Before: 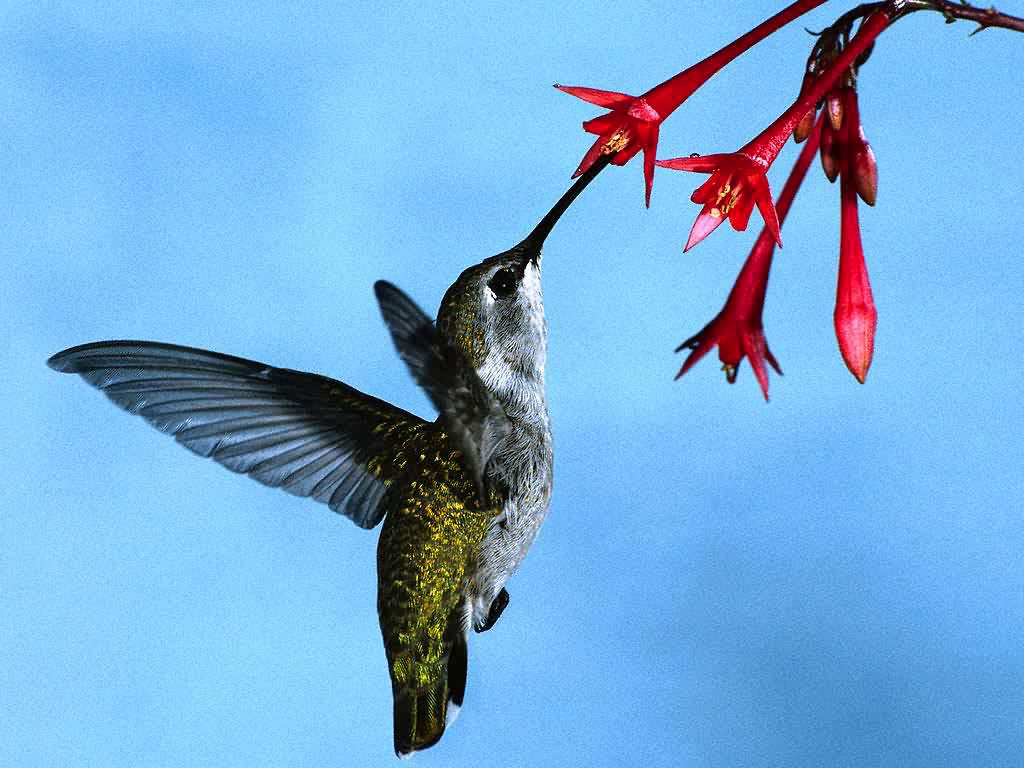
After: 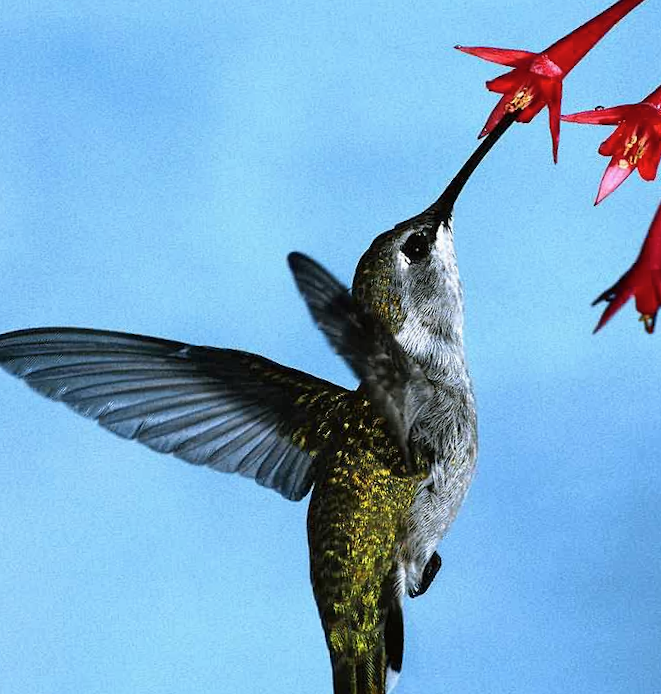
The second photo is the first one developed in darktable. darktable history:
contrast brightness saturation: saturation -0.05
crop and rotate: left 6.617%, right 26.717%
rotate and perspective: rotation -3.52°, crop left 0.036, crop right 0.964, crop top 0.081, crop bottom 0.919
